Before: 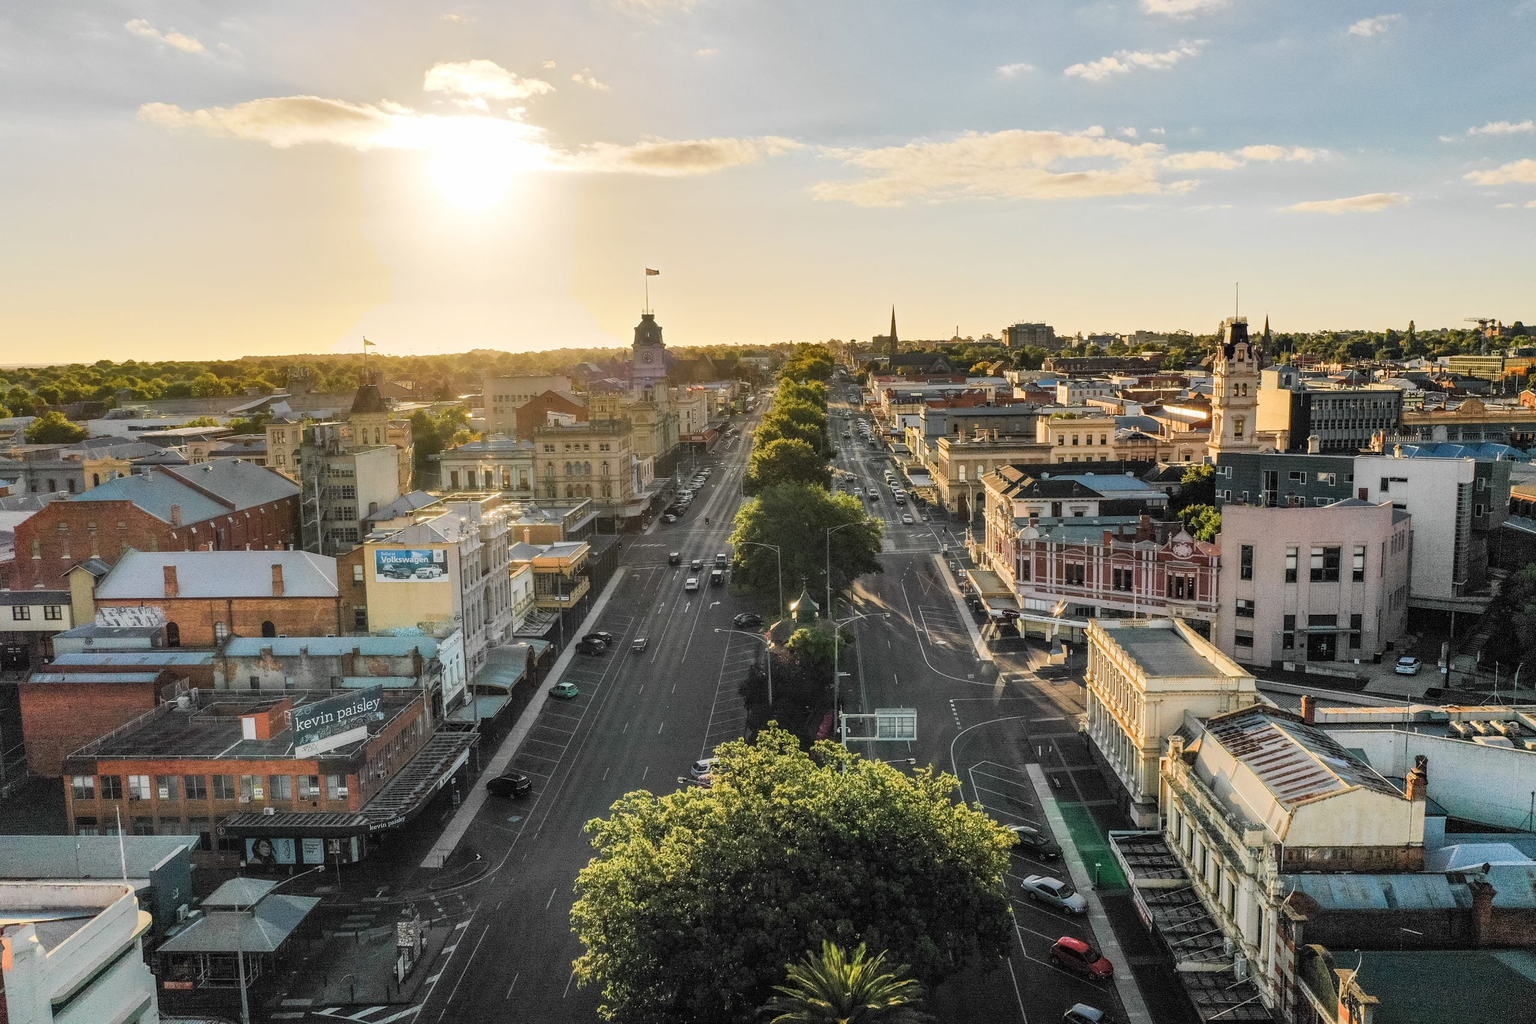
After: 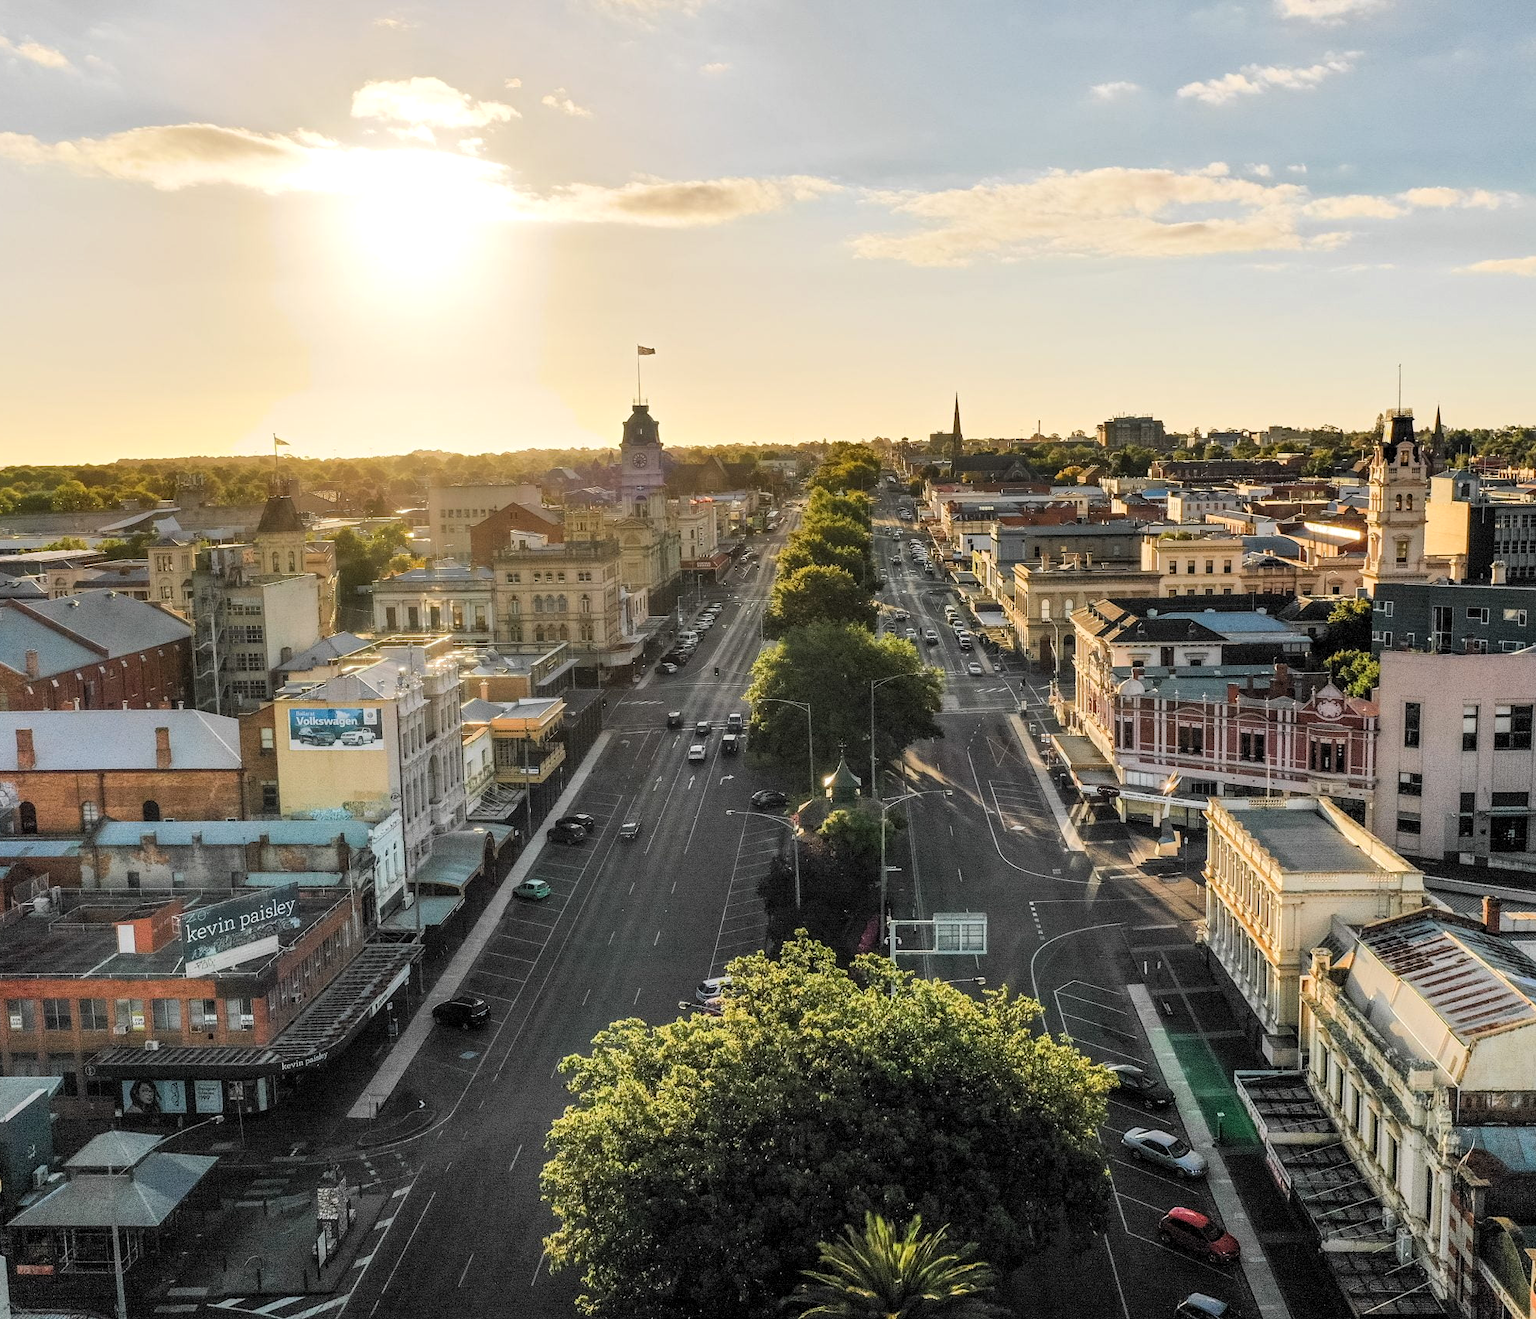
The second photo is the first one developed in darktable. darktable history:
crop: left 9.85%, right 12.558%
levels: levels [0.031, 0.5, 0.969]
